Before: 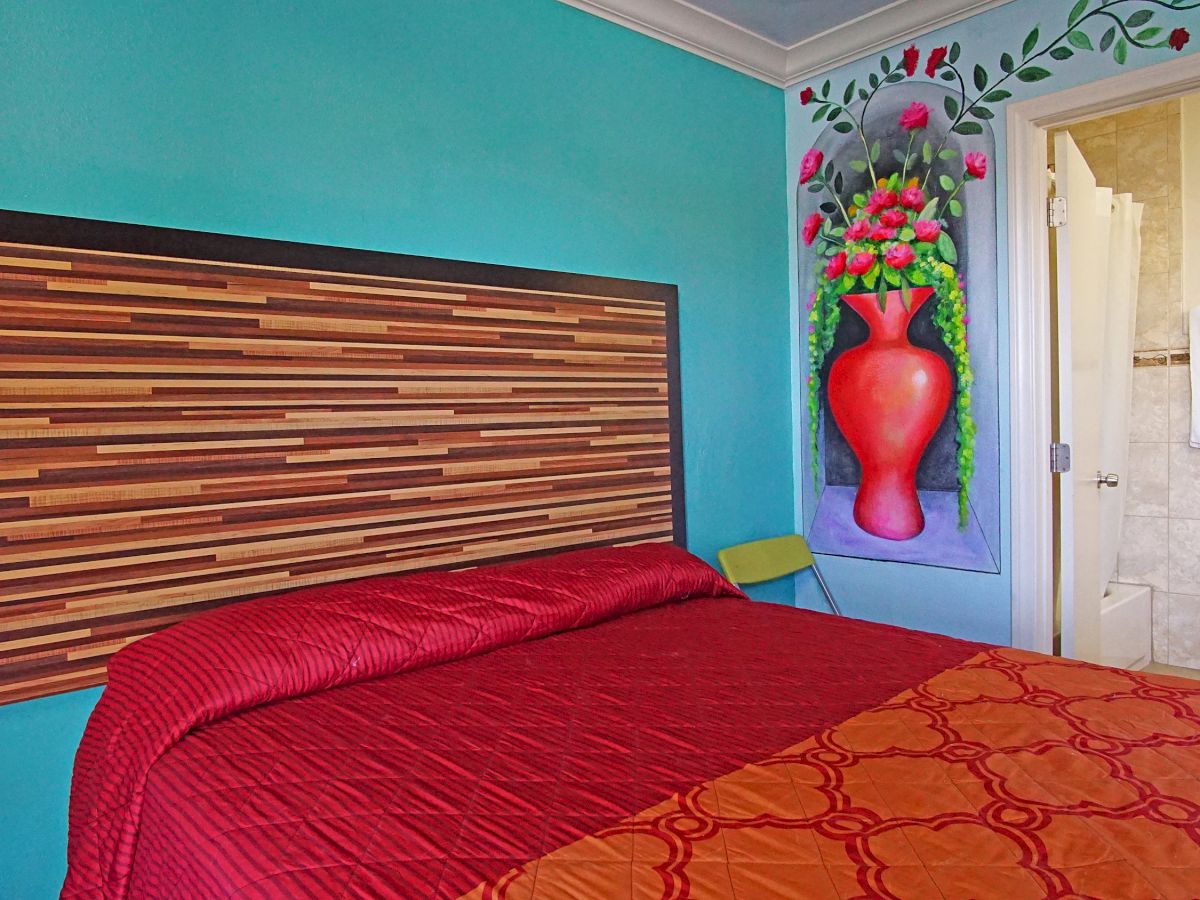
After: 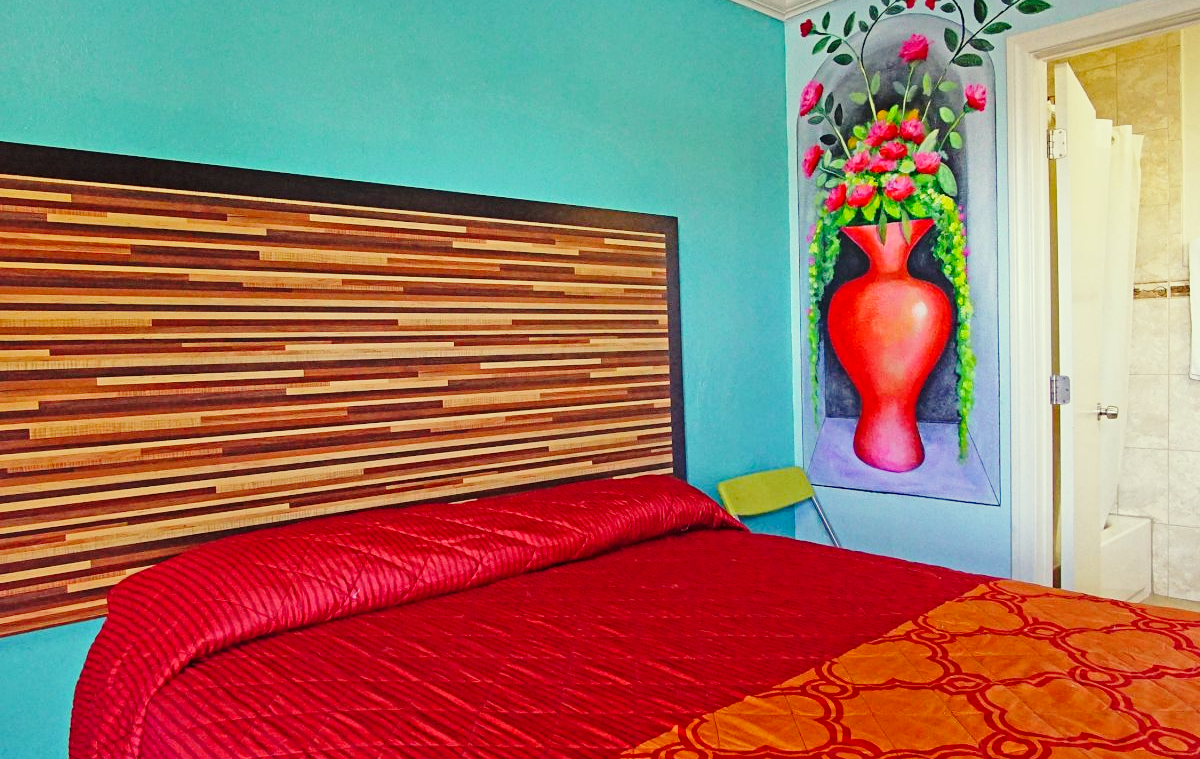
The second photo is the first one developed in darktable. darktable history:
crop: top 7.579%, bottom 7.983%
exposure: exposure -0.334 EV, compensate exposure bias true, compensate highlight preservation false
color correction: highlights a* -5.71, highlights b* 10.85
base curve: curves: ch0 [(0, 0) (0.028, 0.03) (0.121, 0.232) (0.46, 0.748) (0.859, 0.968) (1, 1)], preserve colors none
